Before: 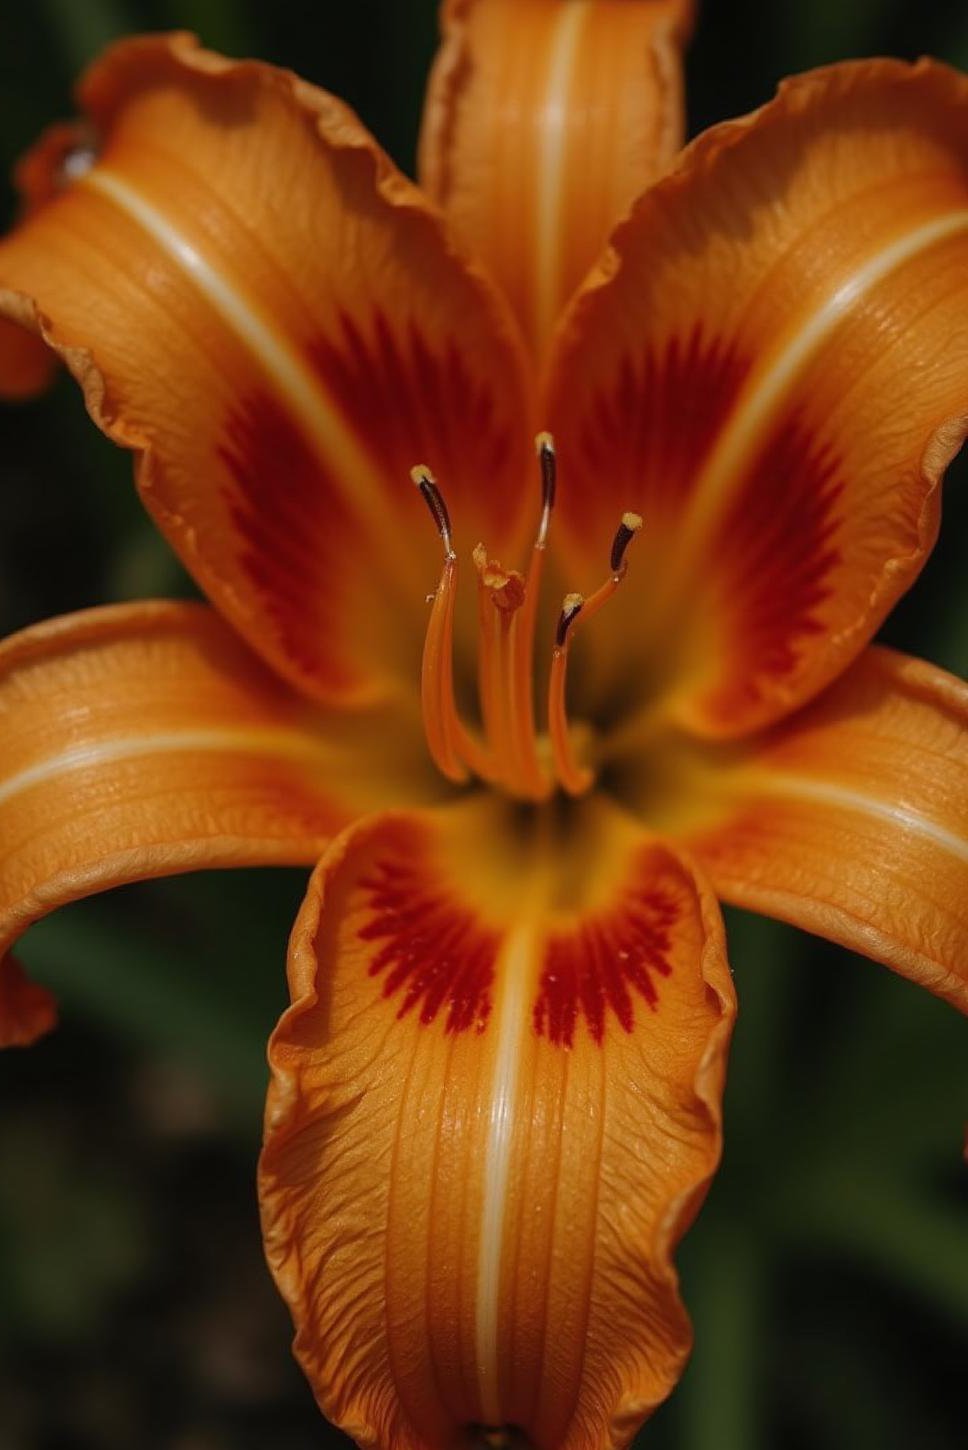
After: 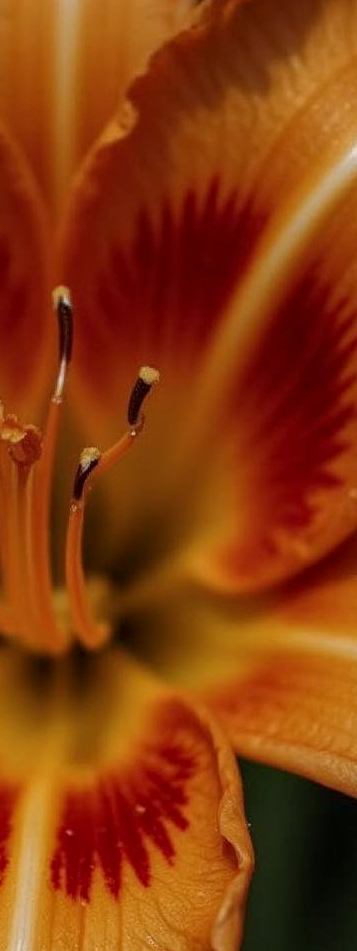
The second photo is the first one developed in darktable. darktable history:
white balance: red 0.967, blue 1.049
local contrast: on, module defaults
crop and rotate: left 49.936%, top 10.094%, right 13.136%, bottom 24.256%
